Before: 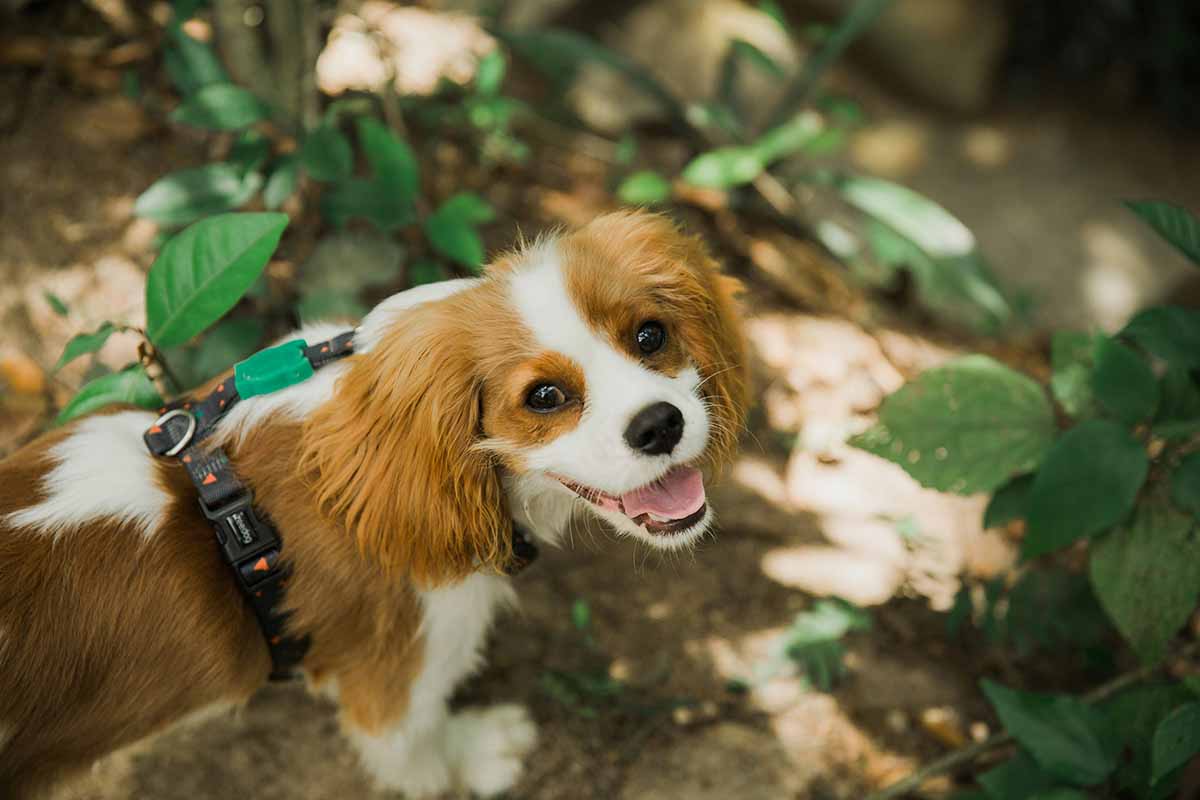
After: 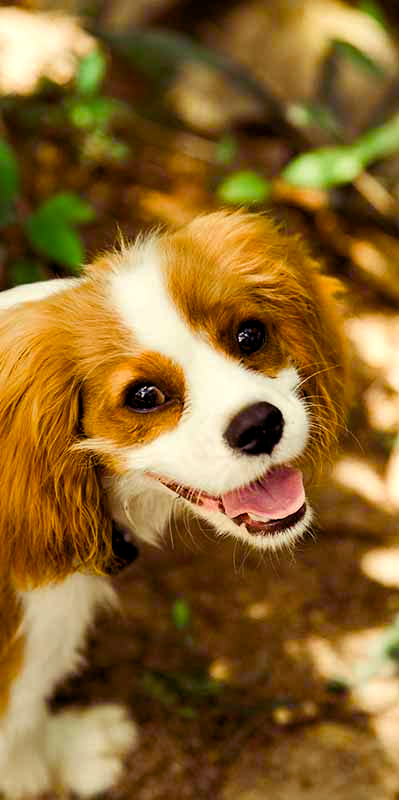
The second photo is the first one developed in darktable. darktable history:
crop: left 33.36%, right 33.36%
color balance rgb: shadows lift › luminance -21.66%, shadows lift › chroma 8.98%, shadows lift › hue 283.37°, power › chroma 1.55%, power › hue 25.59°, highlights gain › luminance 6.08%, highlights gain › chroma 2.55%, highlights gain › hue 90°, global offset › luminance -0.87%, perceptual saturation grading › global saturation 27.49%, perceptual saturation grading › highlights -28.39%, perceptual saturation grading › mid-tones 15.22%, perceptual saturation grading › shadows 33.98%, perceptual brilliance grading › highlights 10%, perceptual brilliance grading › mid-tones 5%
